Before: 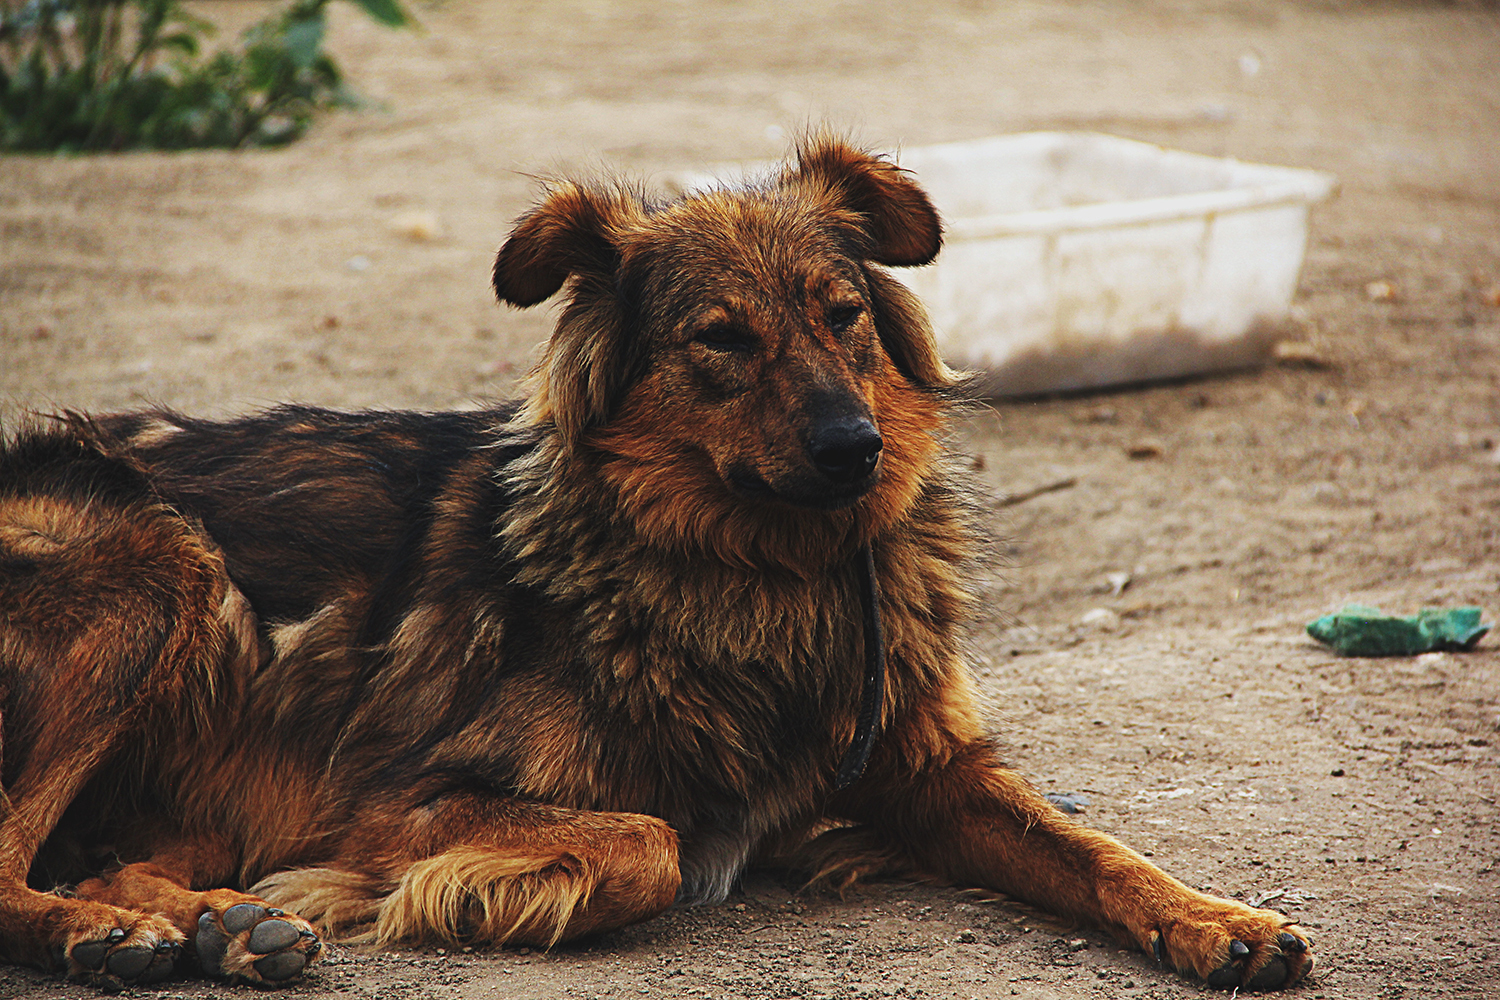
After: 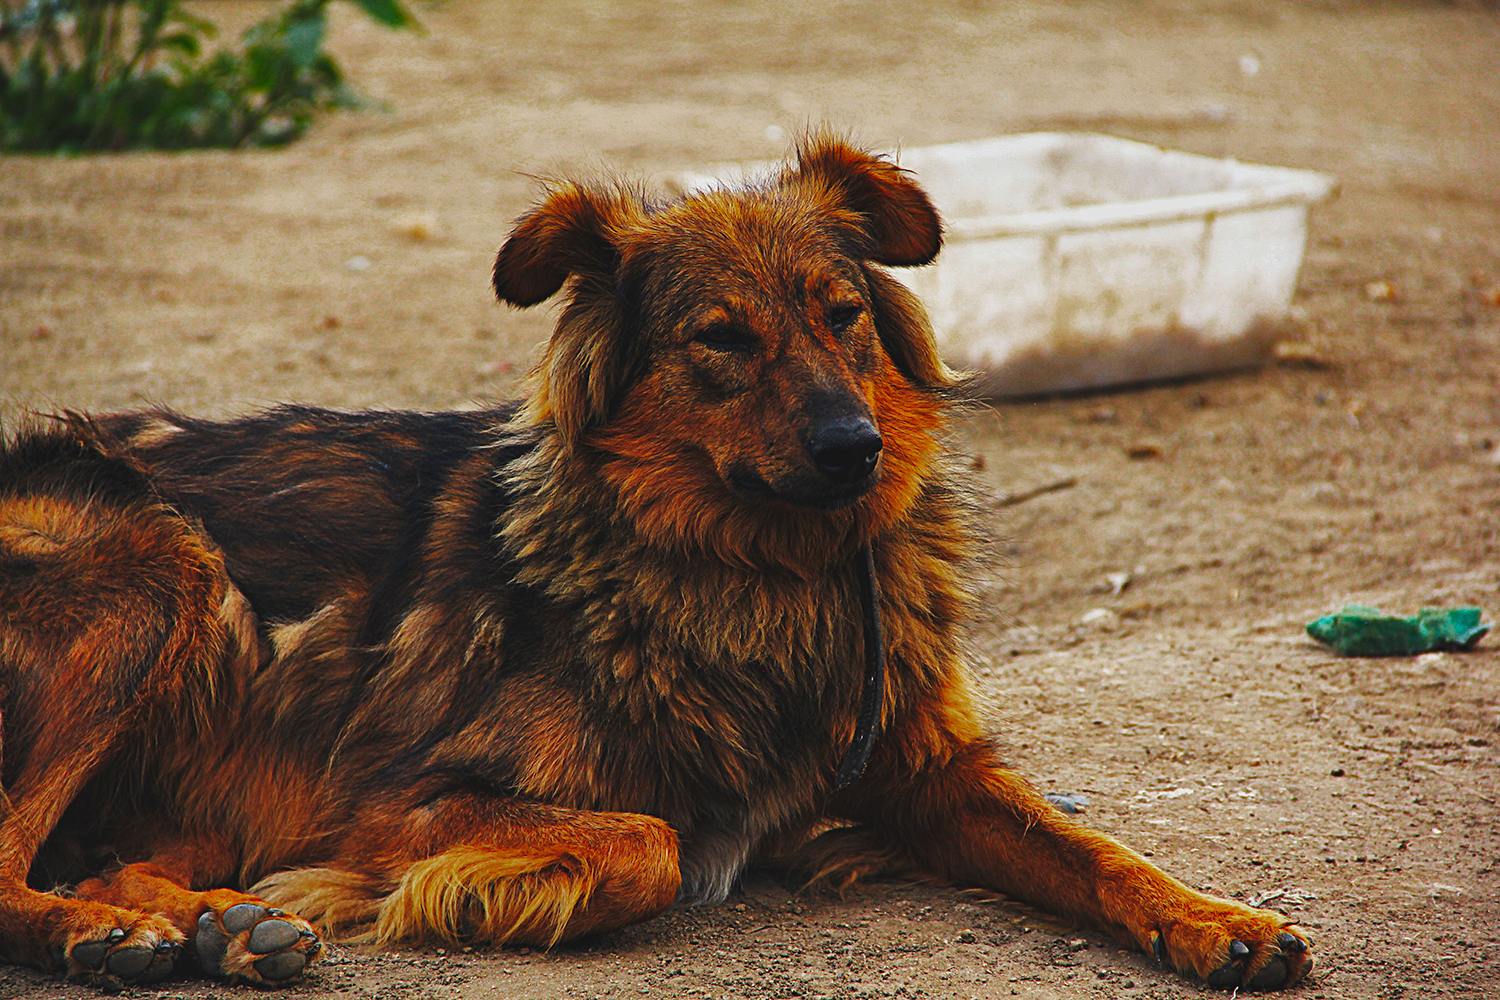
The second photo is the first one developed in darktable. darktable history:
shadows and highlights: shadows 33.38, highlights -46.77, compress 49.76%, soften with gaussian
color zones: curves: ch0 [(0, 0.554) (0.146, 0.662) (0.293, 0.86) (0.503, 0.774) (0.637, 0.106) (0.74, 0.072) (0.866, 0.488) (0.998, 0.569)]; ch1 [(0, 0) (0.143, 0) (0.286, 0) (0.429, 0) (0.571, 0) (0.714, 0) (0.857, 0)], mix -137.49%
